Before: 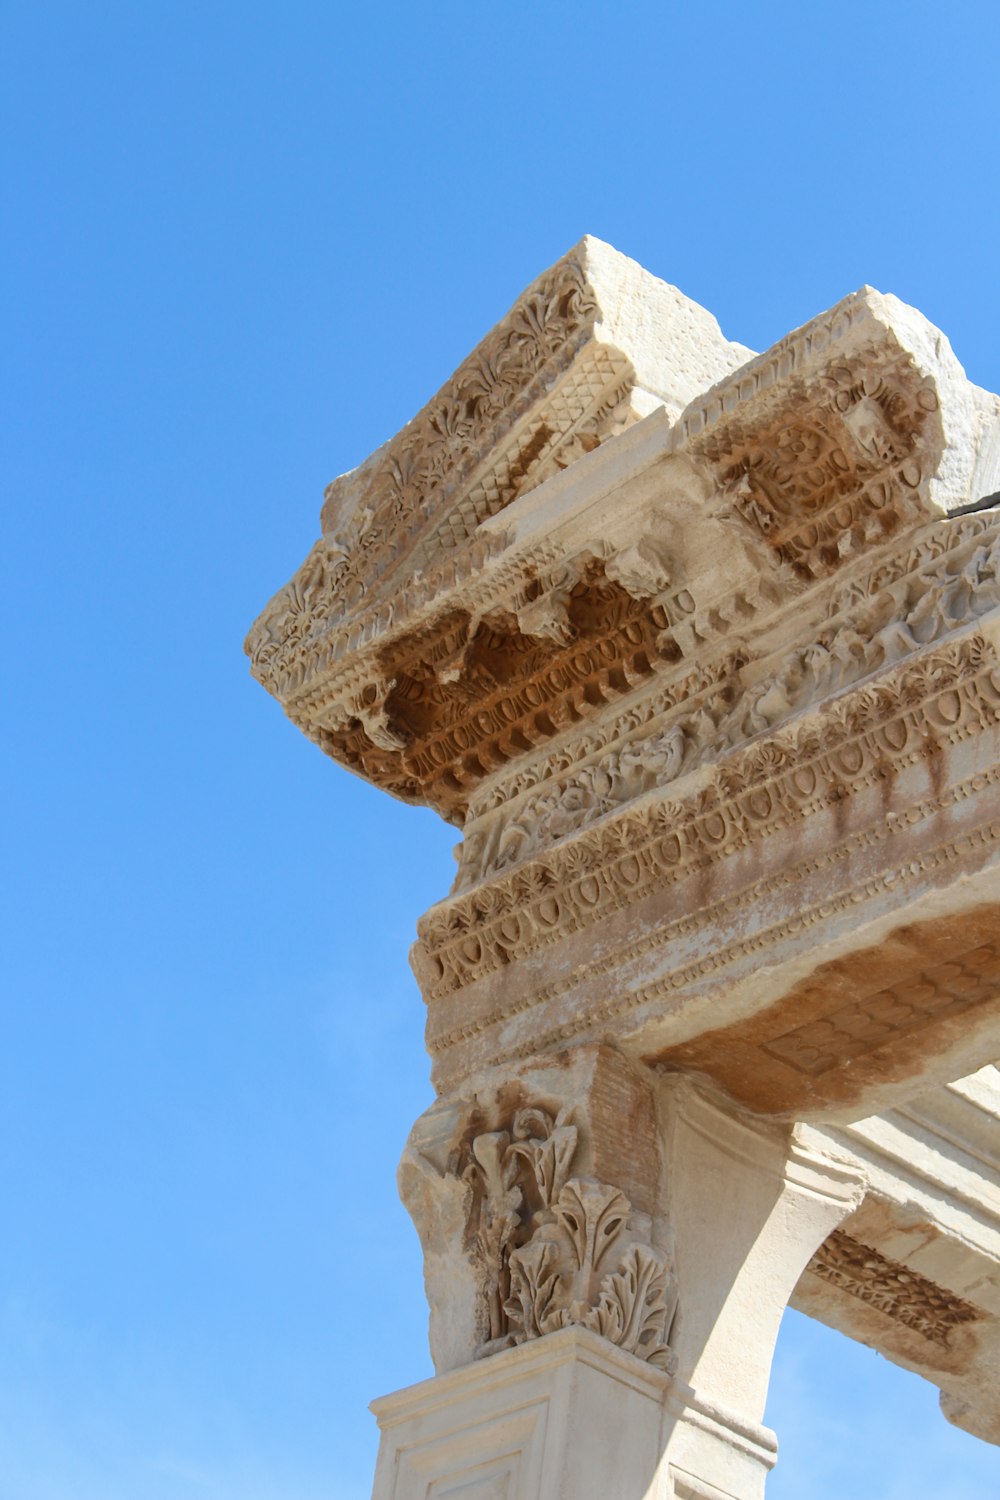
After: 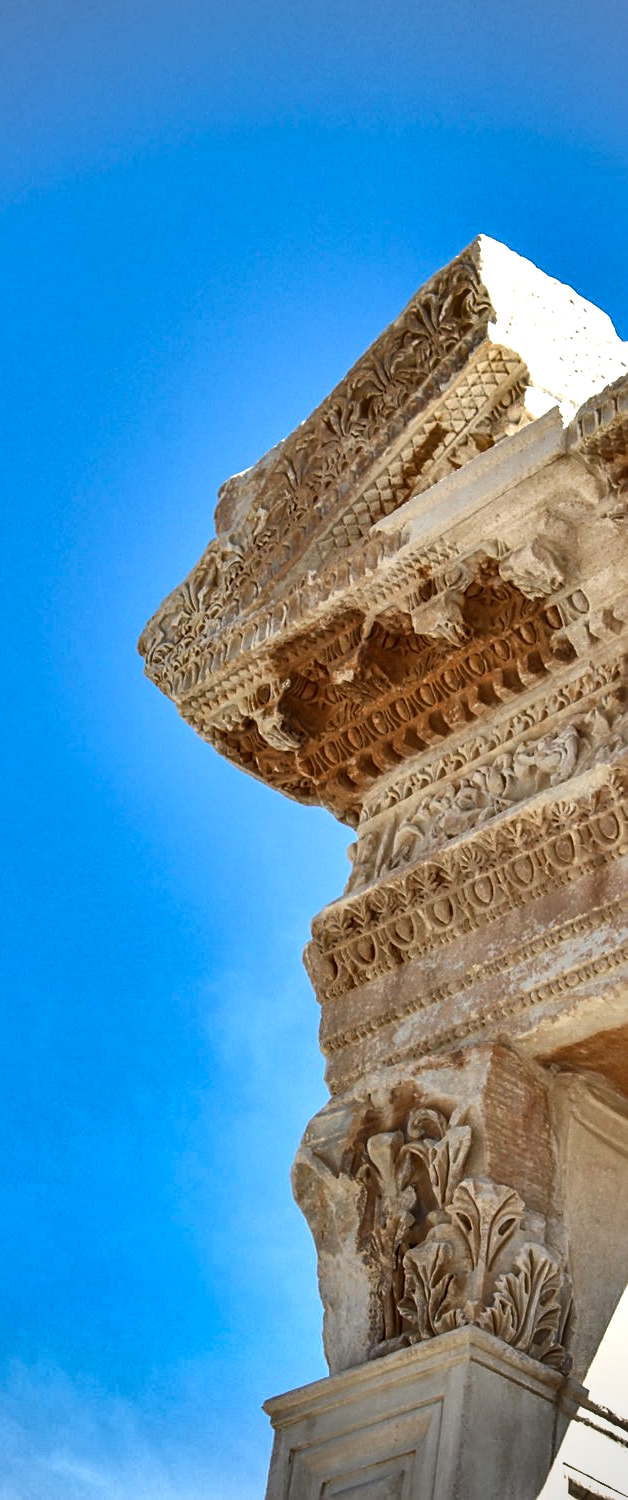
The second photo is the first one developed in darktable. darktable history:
shadows and highlights: shadows 24.5, highlights -78.15, soften with gaussian
rotate and perspective: automatic cropping off
sharpen: on, module defaults
exposure: exposure 0.556 EV, compensate highlight preservation false
local contrast: on, module defaults
tone equalizer: on, module defaults
vignetting: on, module defaults
crop: left 10.644%, right 26.528%
